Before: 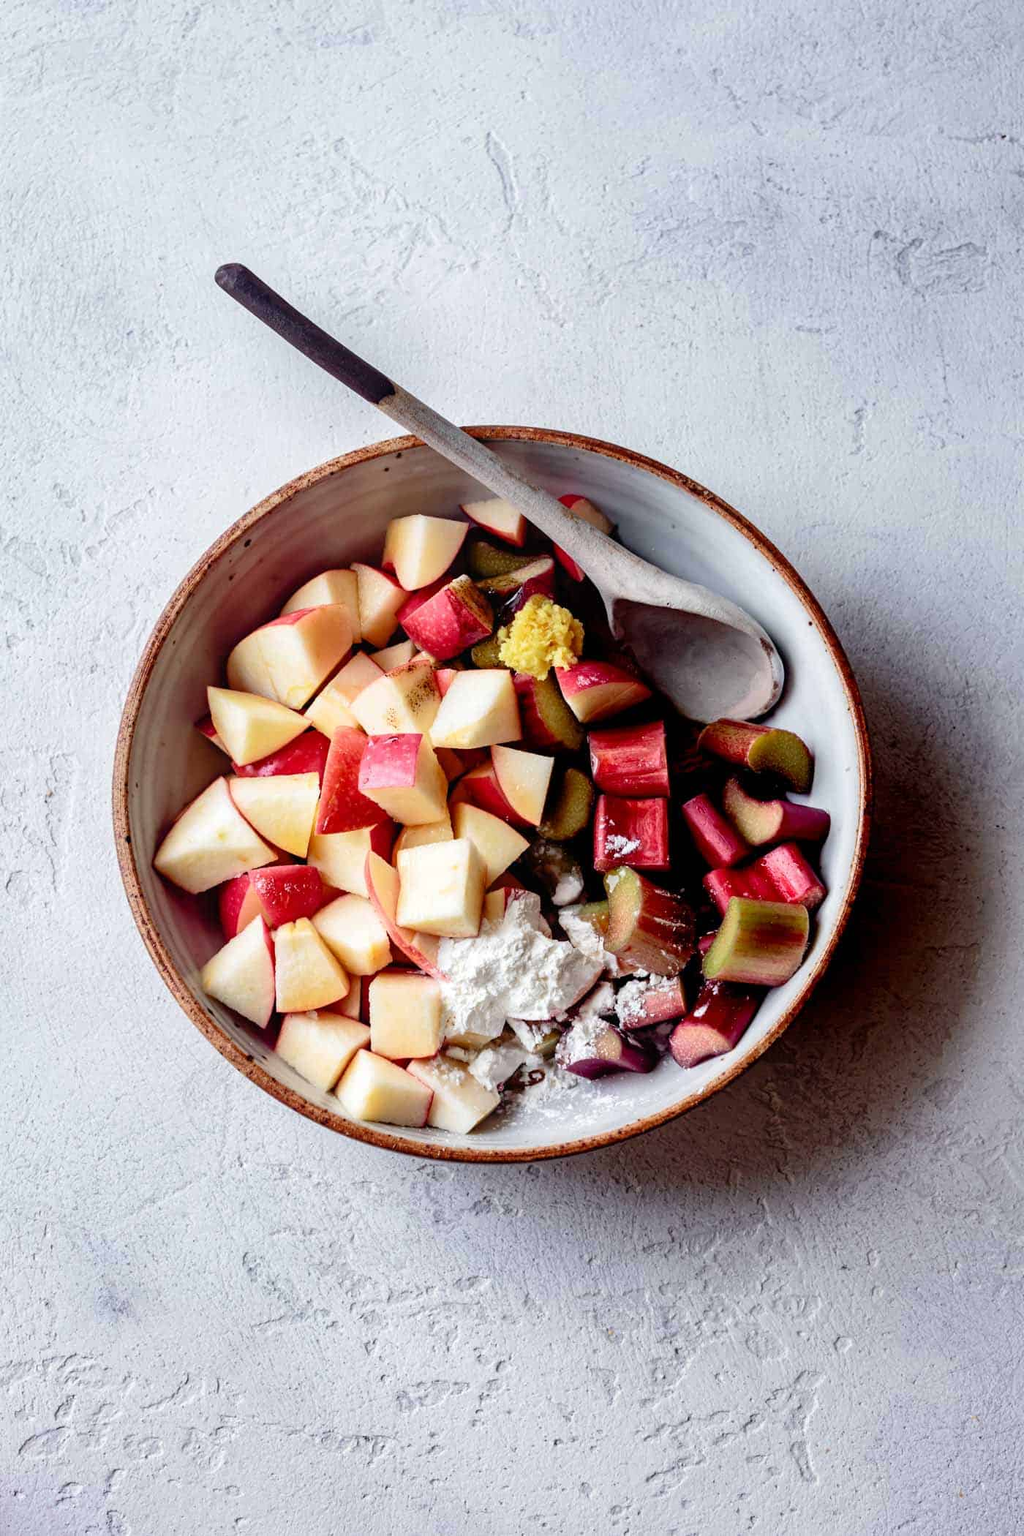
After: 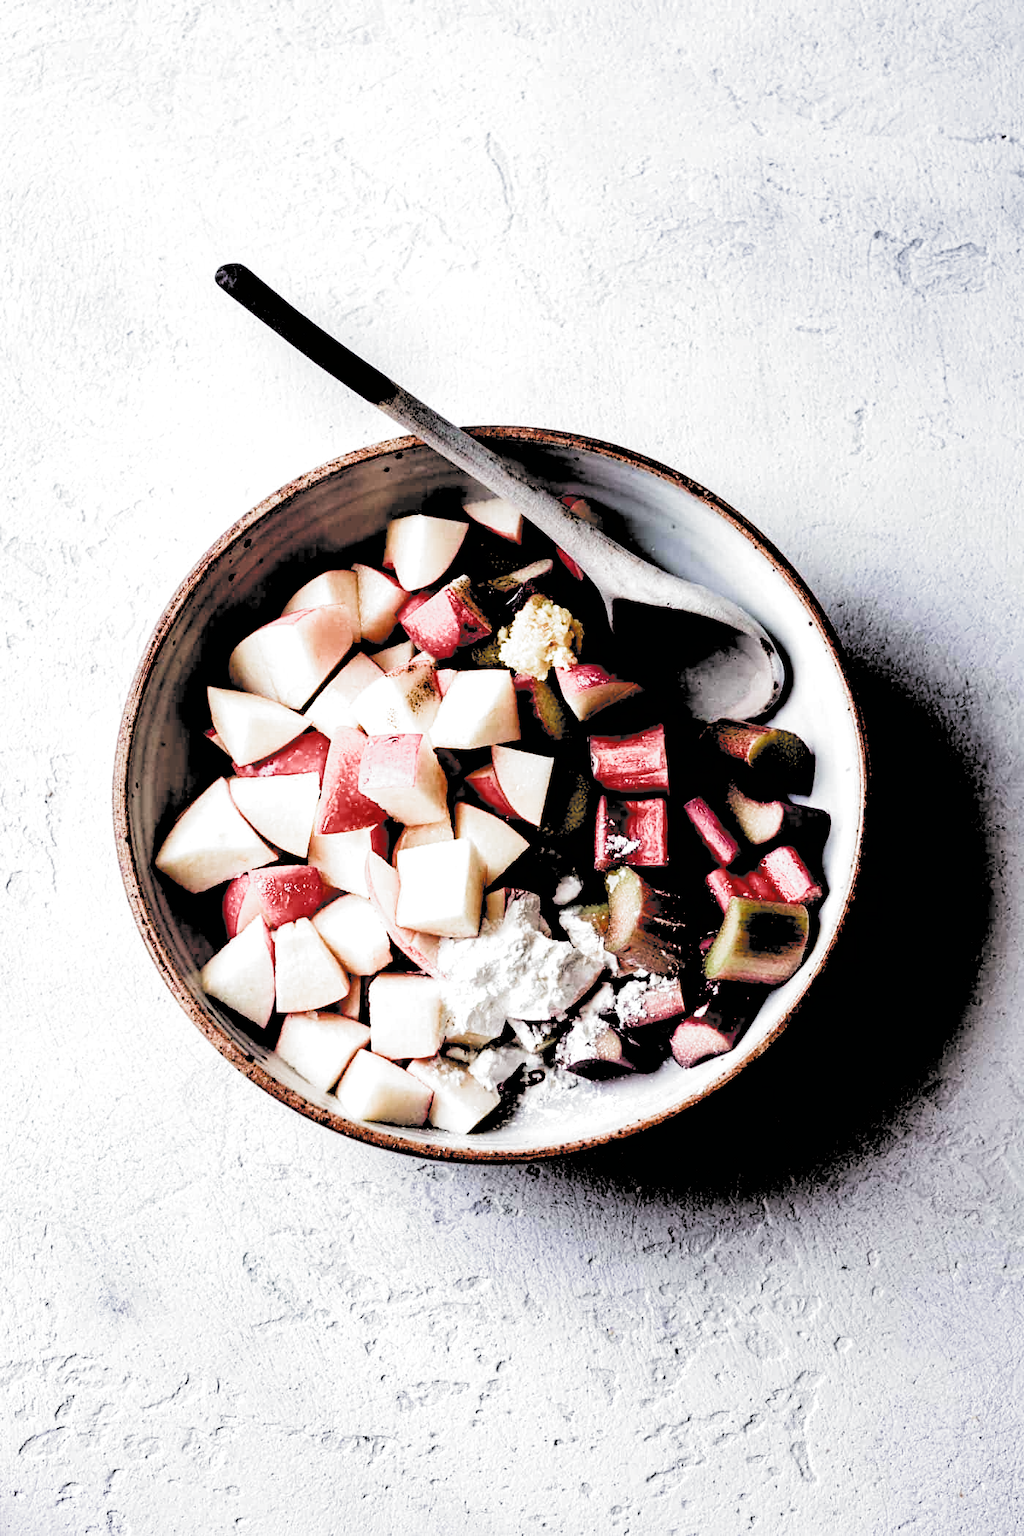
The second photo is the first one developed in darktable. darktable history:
filmic rgb: black relative exposure -1.02 EV, white relative exposure 2.08 EV, threshold 2.96 EV, hardness 1.58, contrast 2.237, color science v5 (2021), iterations of high-quality reconstruction 0, contrast in shadows safe, contrast in highlights safe, enable highlight reconstruction true
